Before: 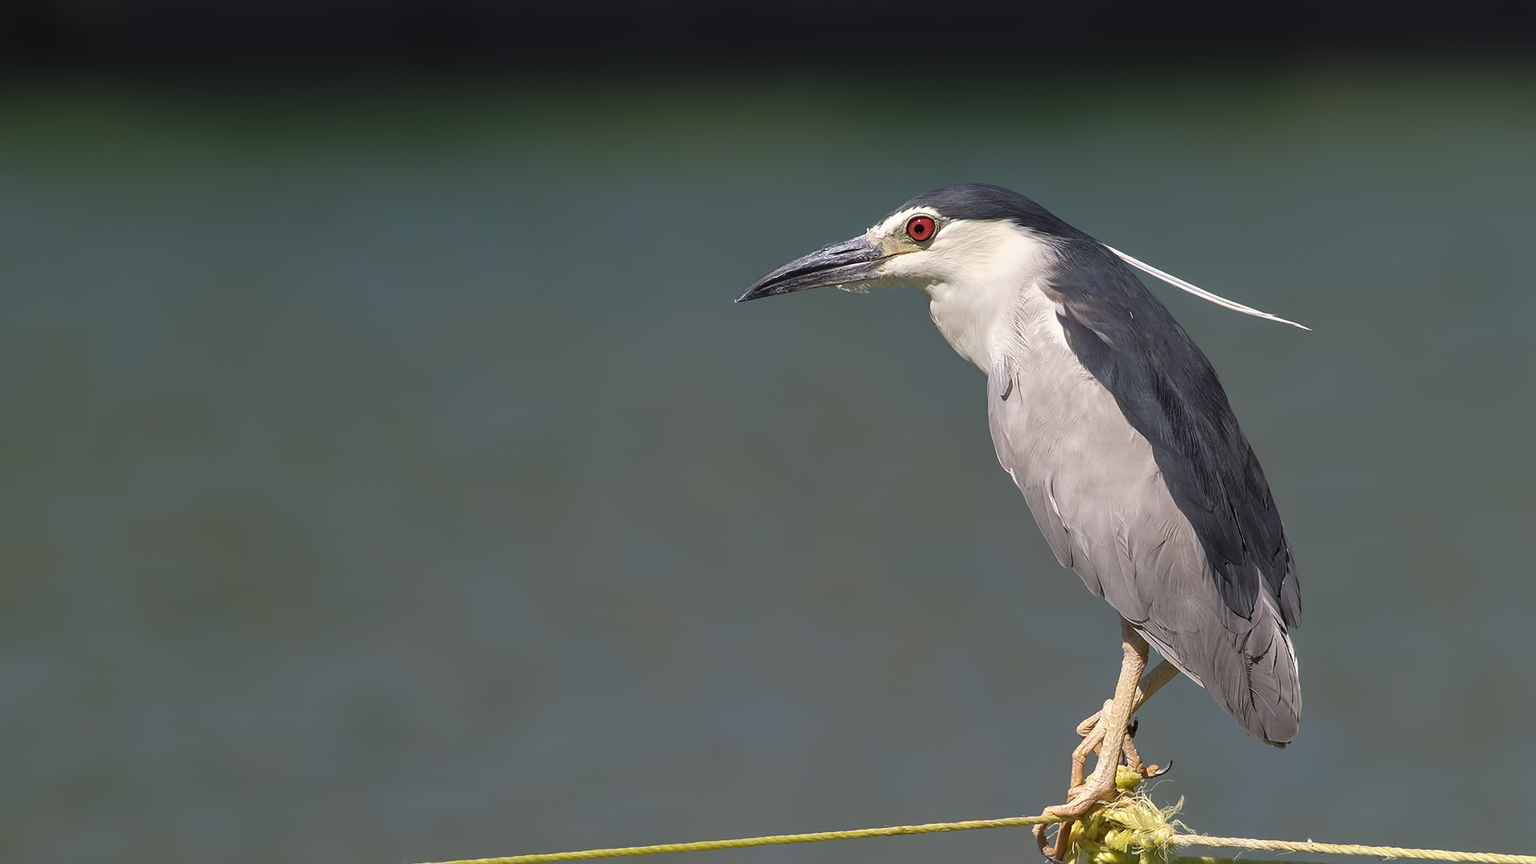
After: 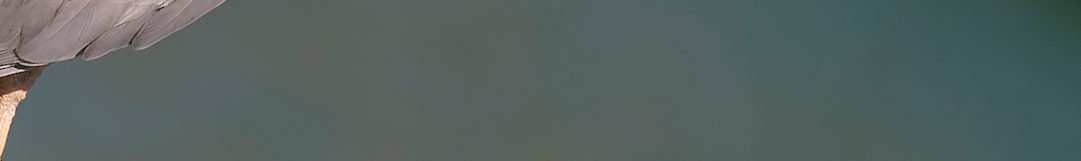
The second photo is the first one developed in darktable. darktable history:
crop and rotate: angle 16.12°, top 30.835%, bottom 35.653%
rotate and perspective: rotation -14.8°, crop left 0.1, crop right 0.903, crop top 0.25, crop bottom 0.748
